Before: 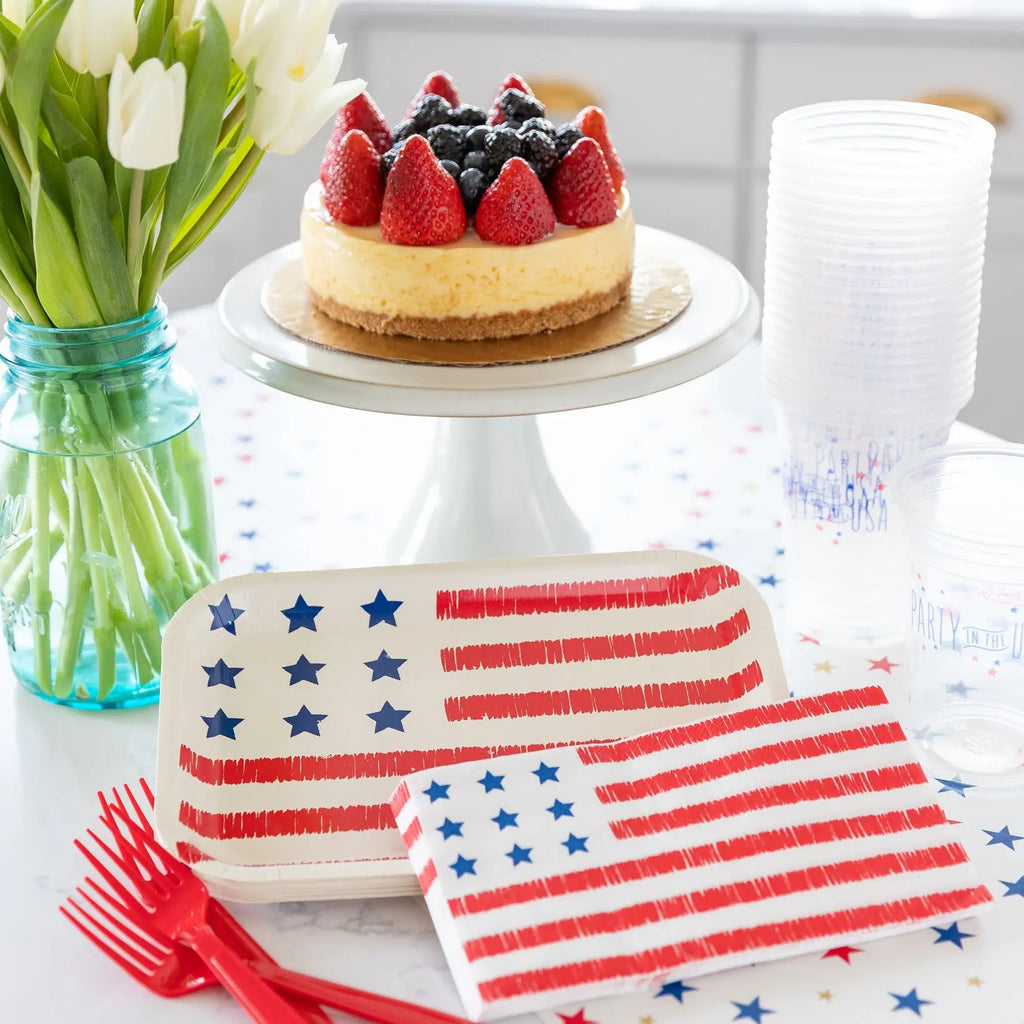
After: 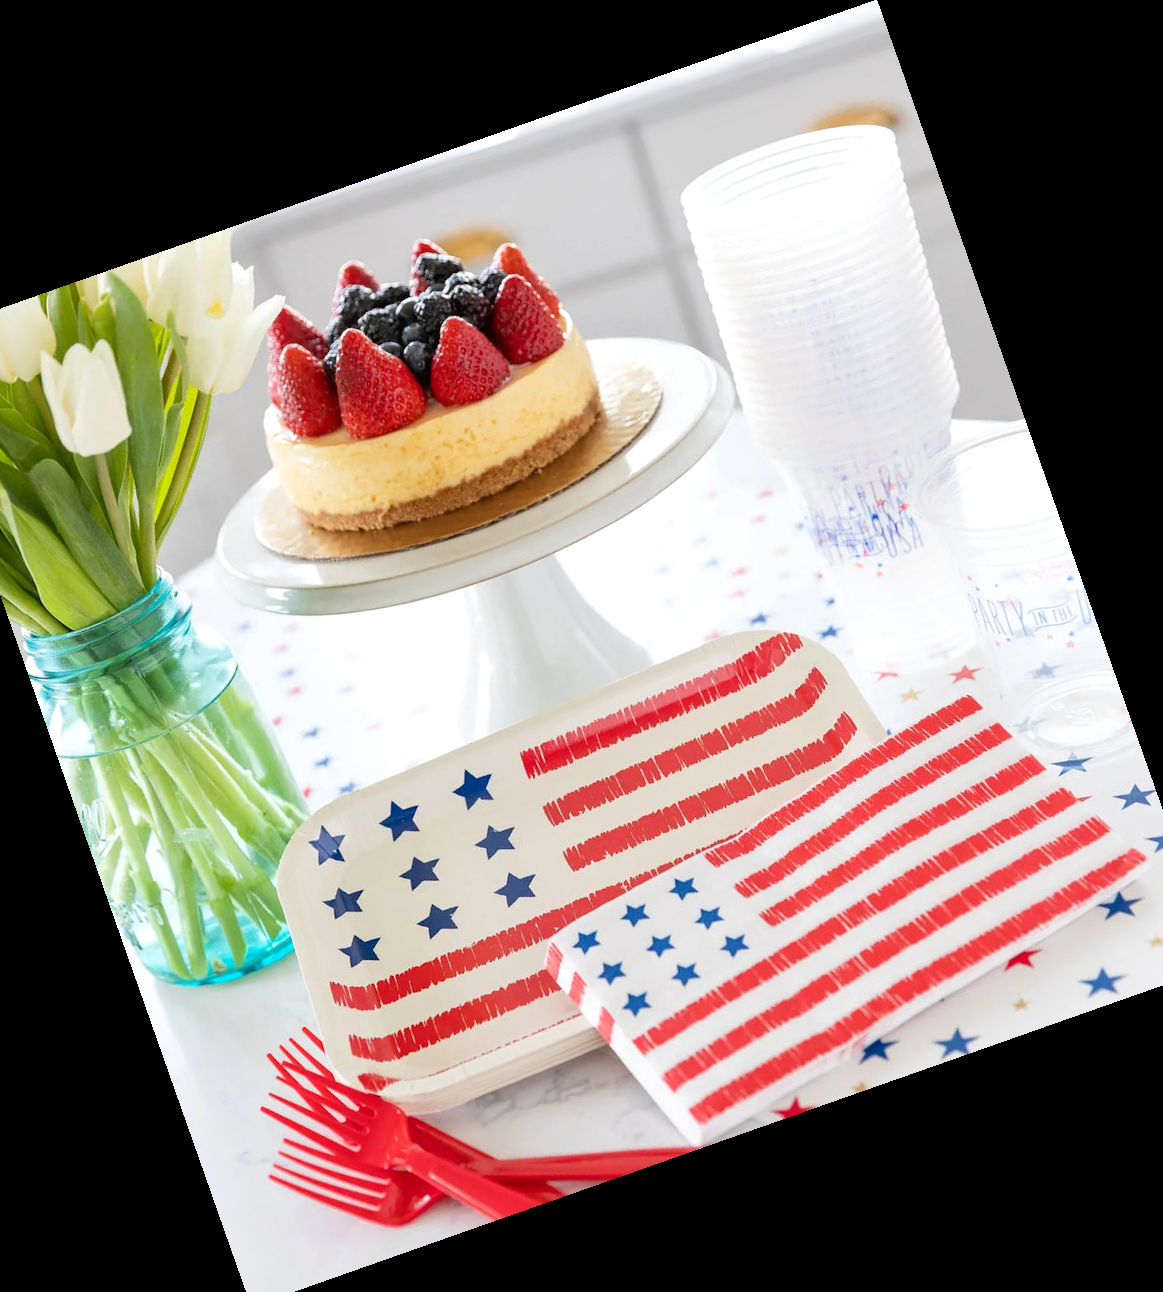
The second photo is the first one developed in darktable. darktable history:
crop and rotate: angle 19.43°, left 6.812%, right 4.125%, bottom 1.087%
tone equalizer: on, module defaults
levels: levels [0, 0.492, 0.984]
